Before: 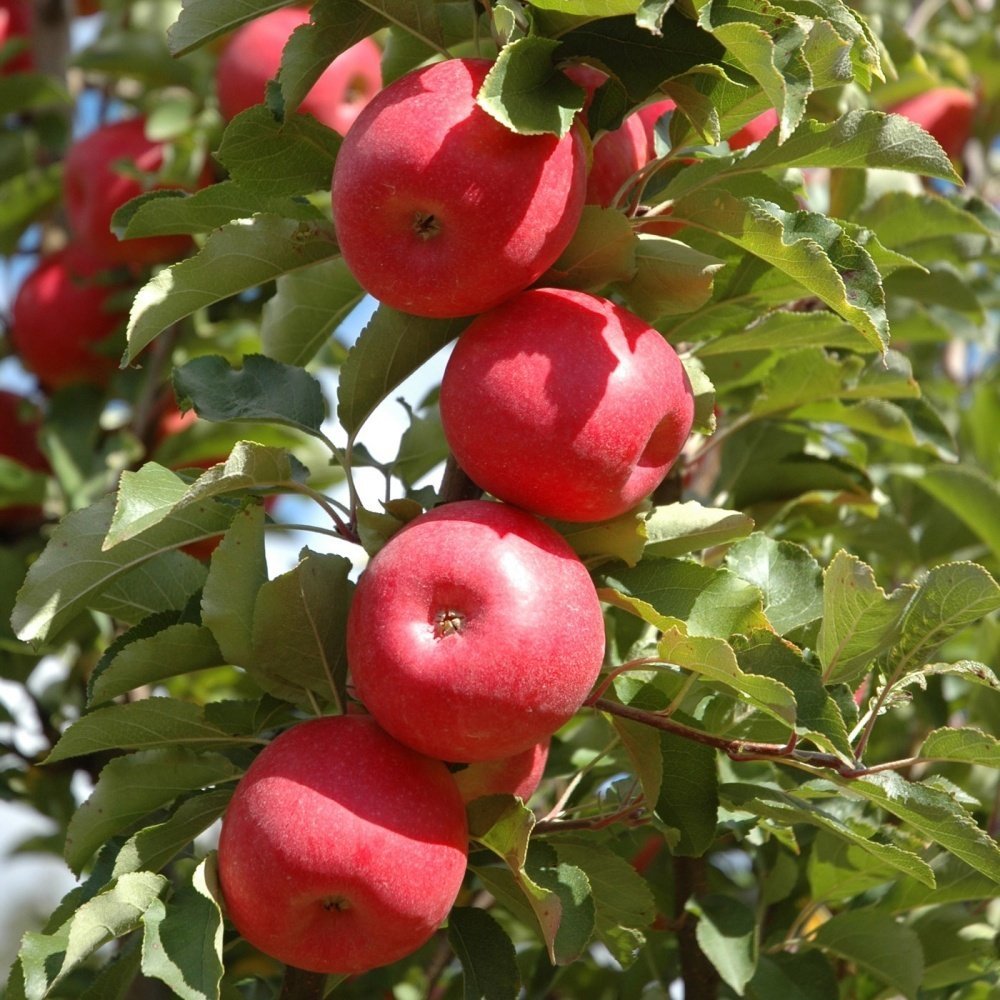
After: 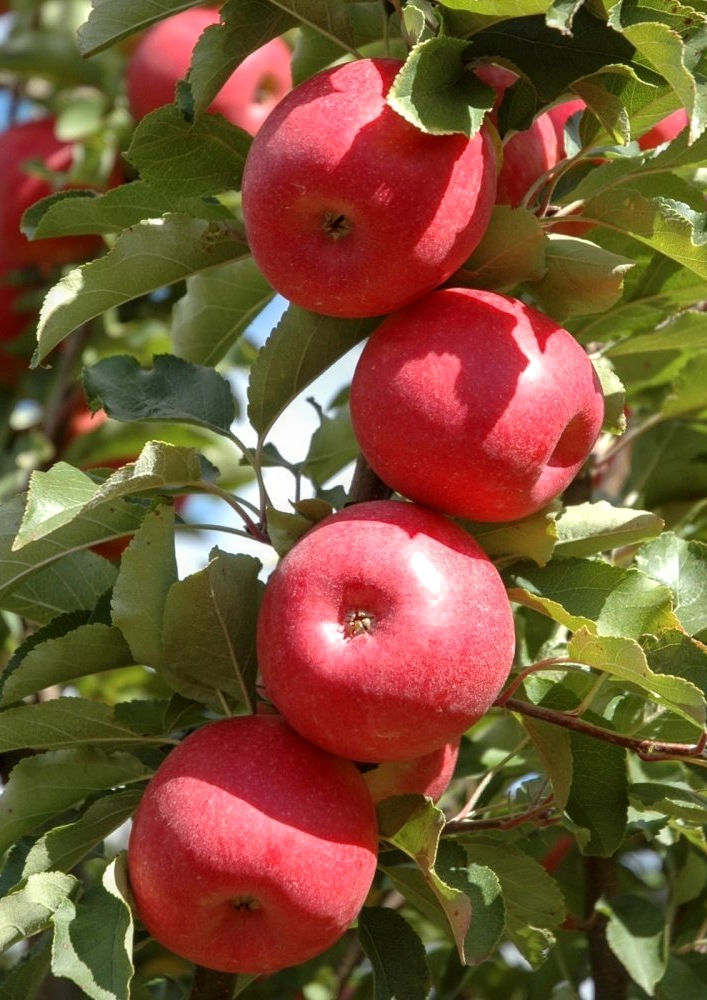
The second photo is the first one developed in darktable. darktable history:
local contrast: on, module defaults
crop and rotate: left 9.061%, right 20.142%
